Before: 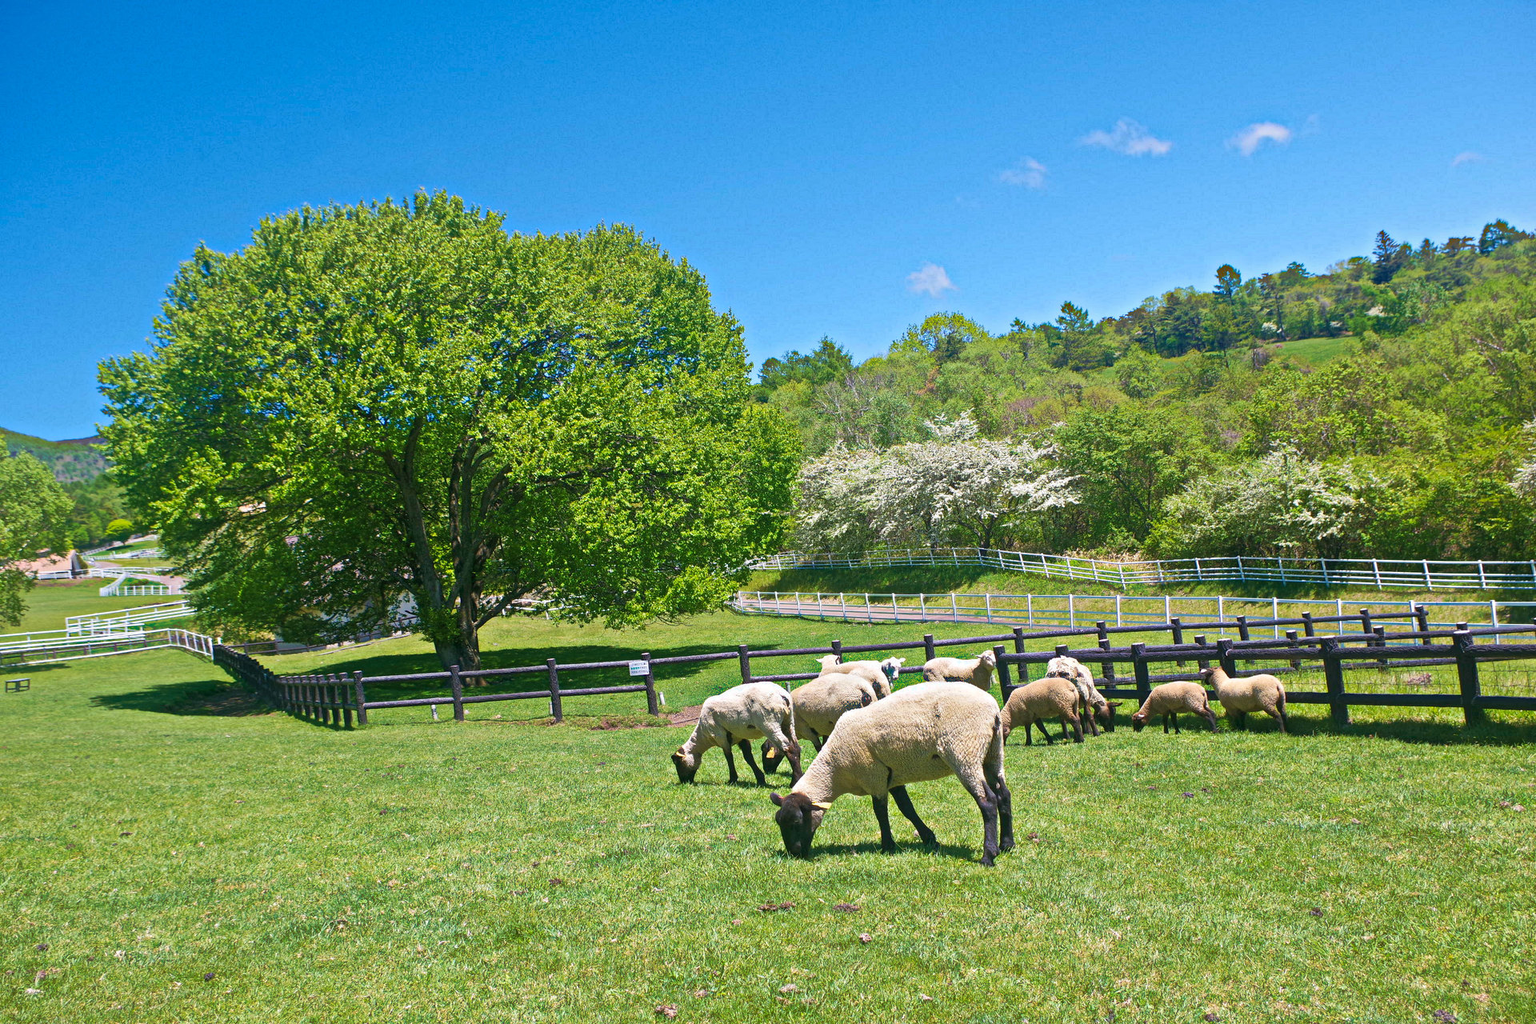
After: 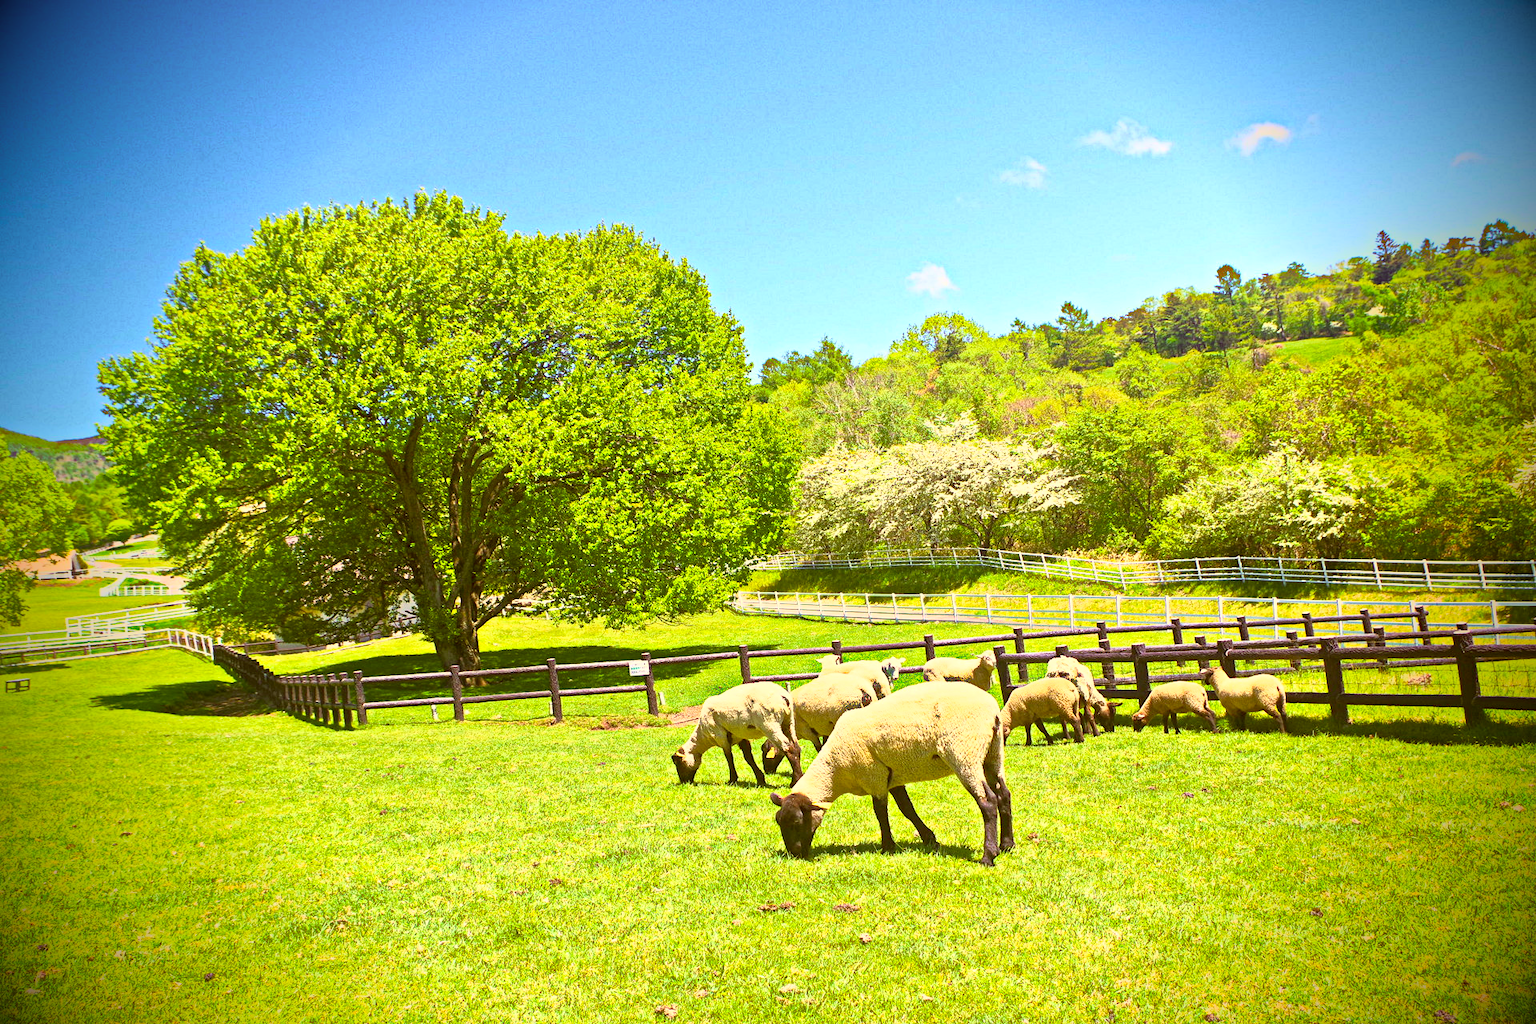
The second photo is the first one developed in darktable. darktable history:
base curve: curves: ch0 [(0, 0) (0.495, 0.917) (1, 1)]
color correction: highlights a* 1.17, highlights b* 24.85, shadows a* 15.8, shadows b* 25.06
vignetting: fall-off start 71.45%, brightness -0.983, saturation 0.493
haze removal: compatibility mode true, adaptive false
